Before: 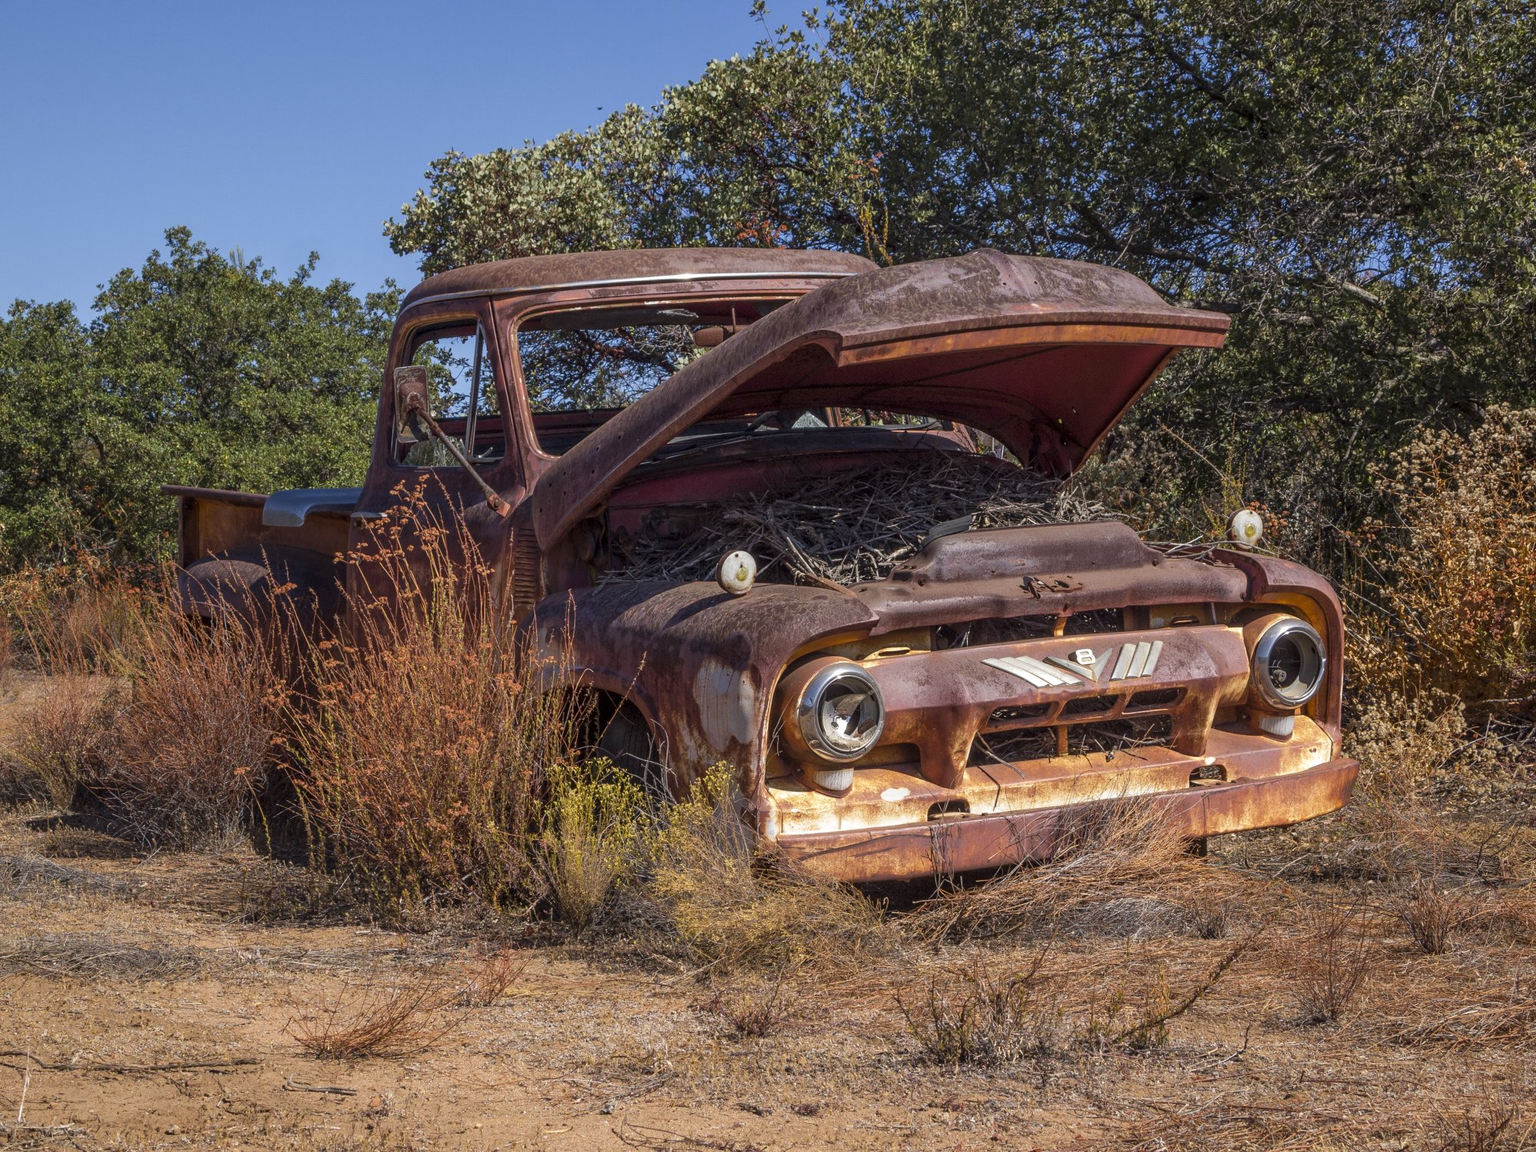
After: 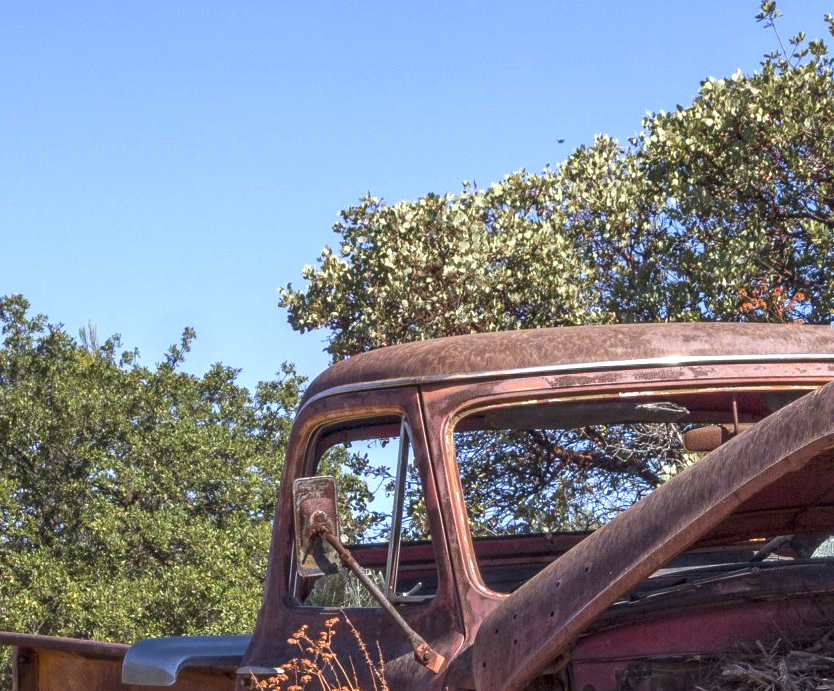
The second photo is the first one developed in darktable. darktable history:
crop and rotate: left 11.004%, top 0.065%, right 47.255%, bottom 53.833%
exposure: exposure 0.994 EV, compensate highlight preservation false
